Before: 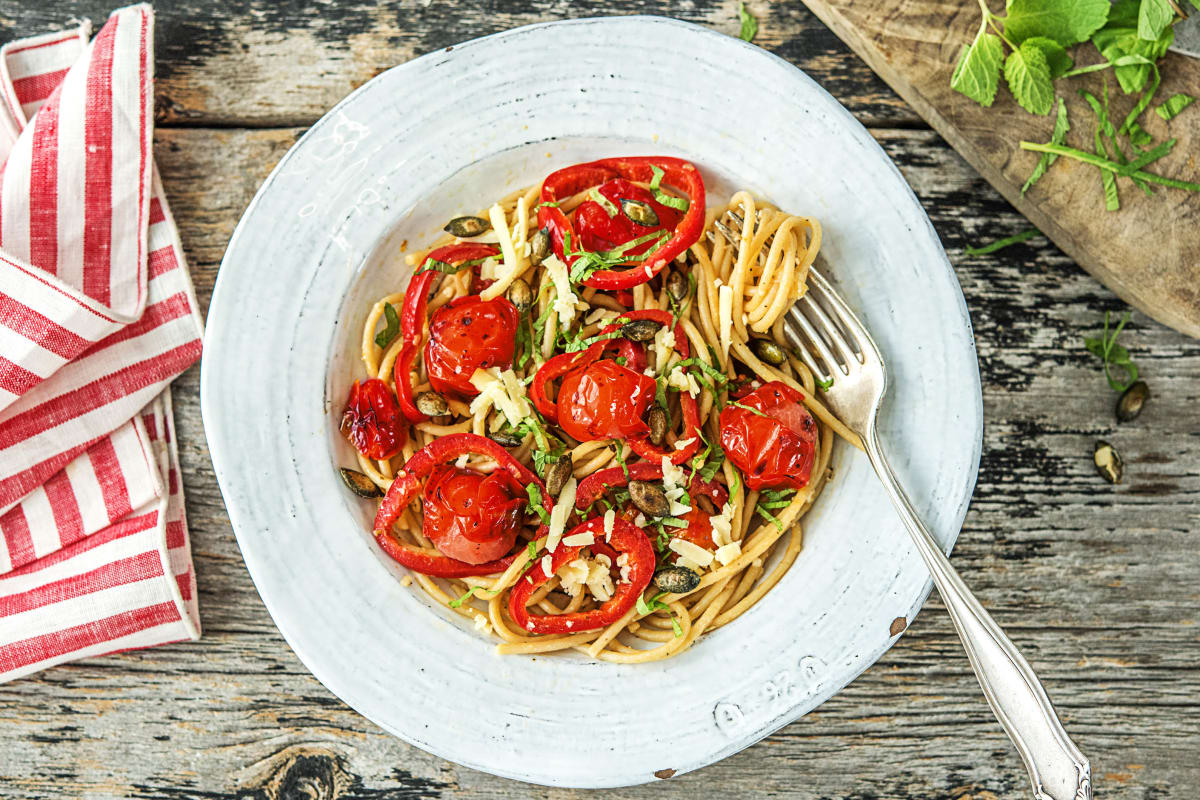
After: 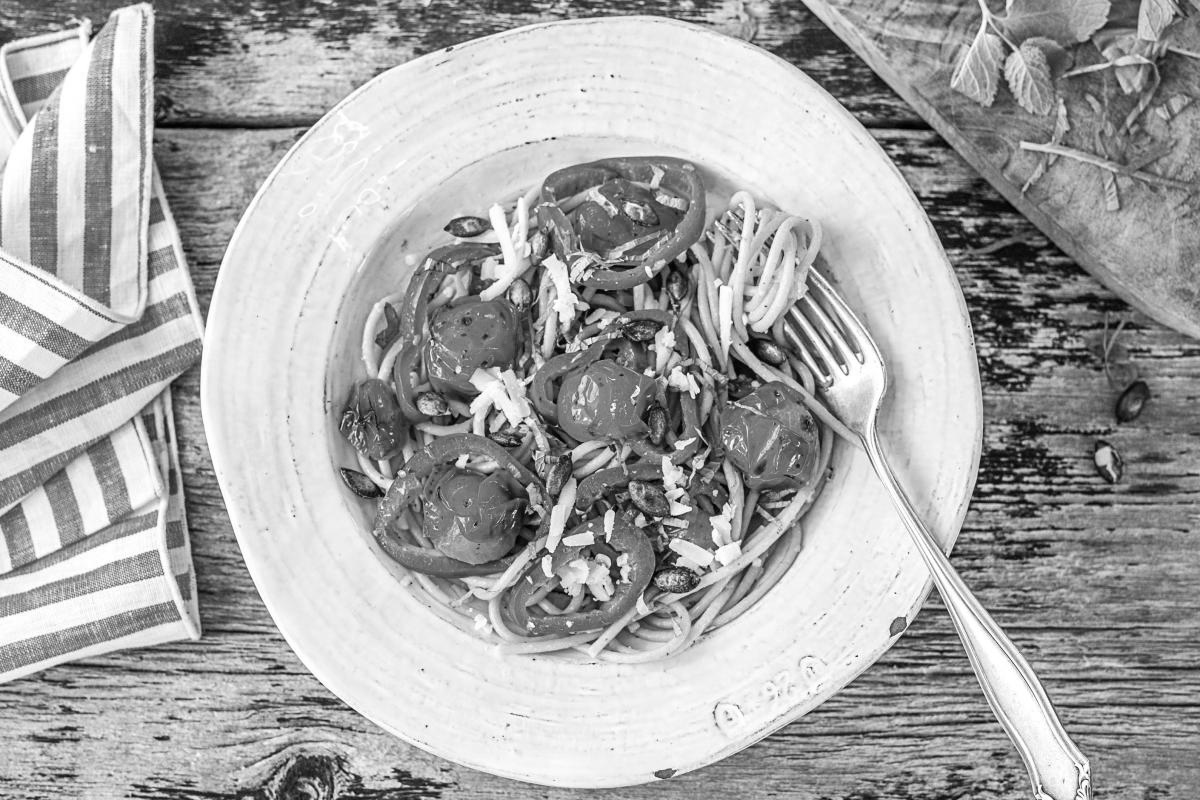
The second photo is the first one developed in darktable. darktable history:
contrast brightness saturation: saturation -1
